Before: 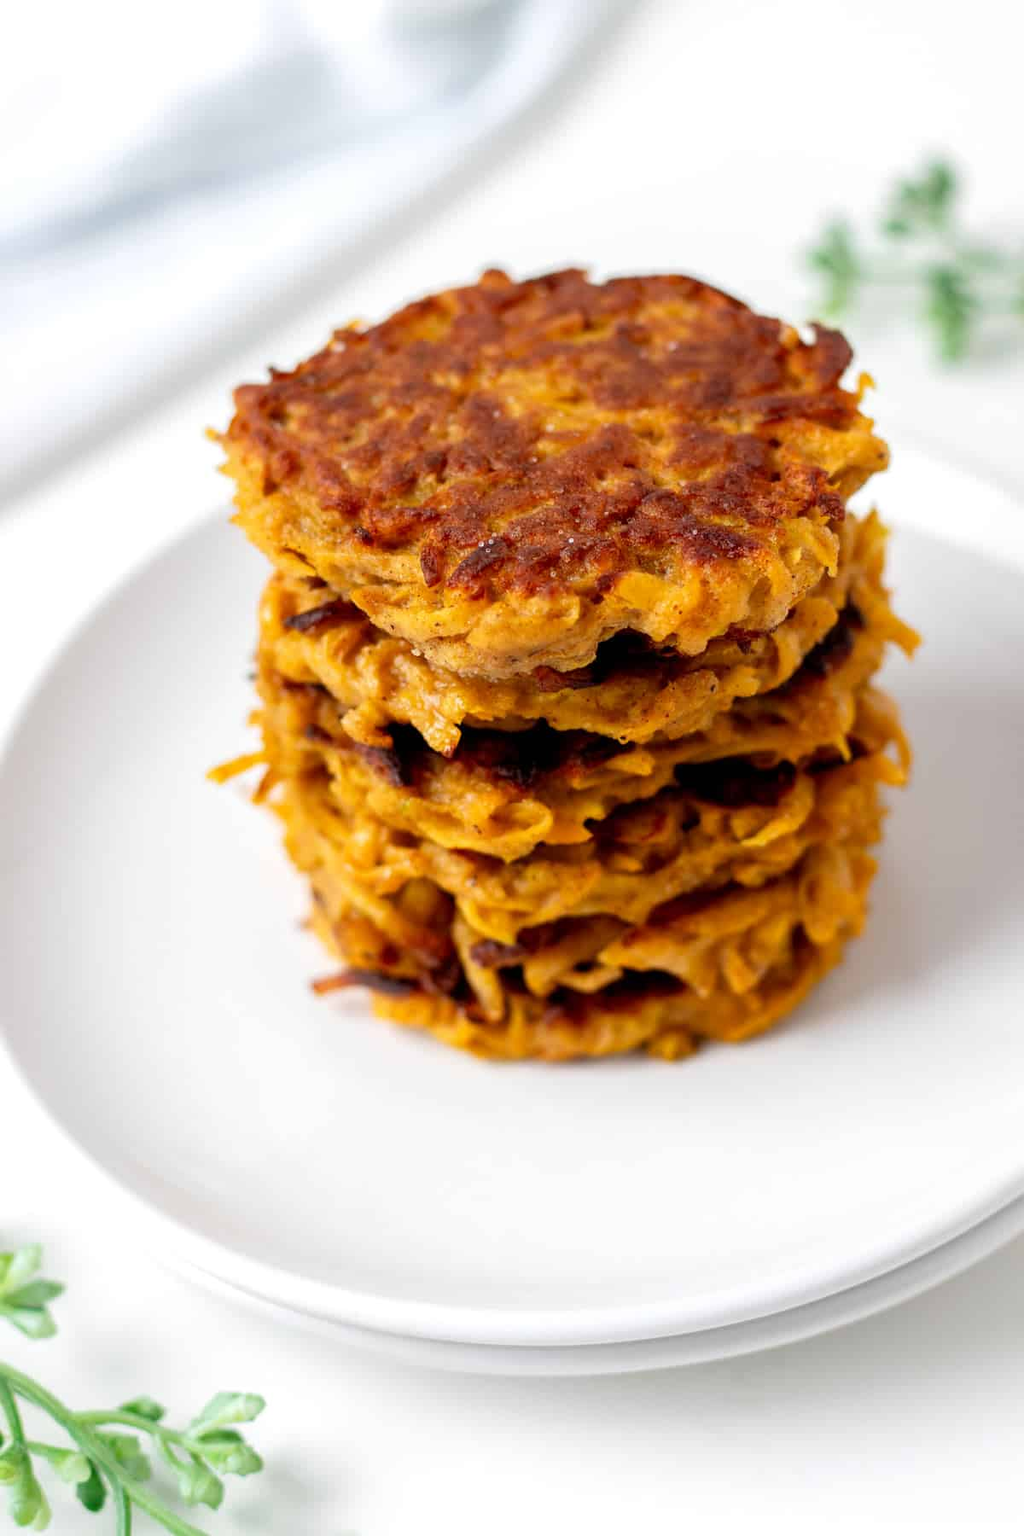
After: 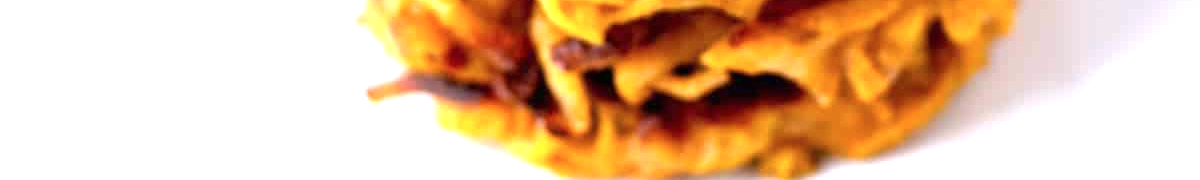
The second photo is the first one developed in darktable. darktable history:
color calibration: illuminant as shot in camera, x 0.358, y 0.373, temperature 4628.91 K
crop and rotate: top 59.084%, bottom 30.916%
exposure: black level correction 0, exposure 1 EV, compensate exposure bias true, compensate highlight preservation false
